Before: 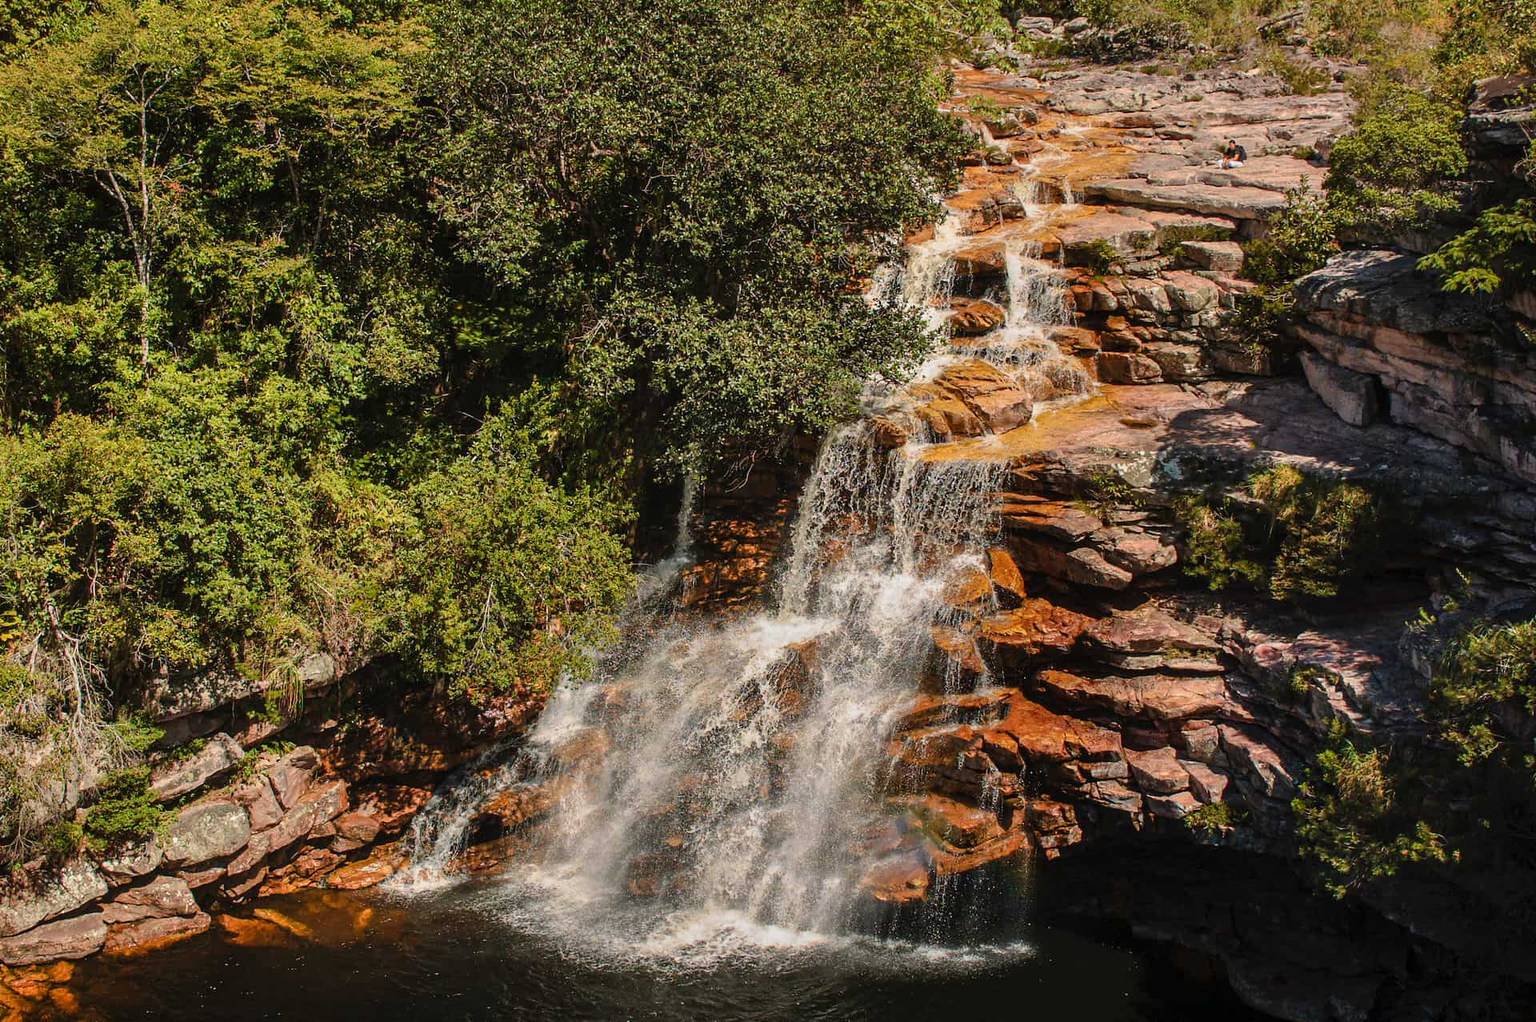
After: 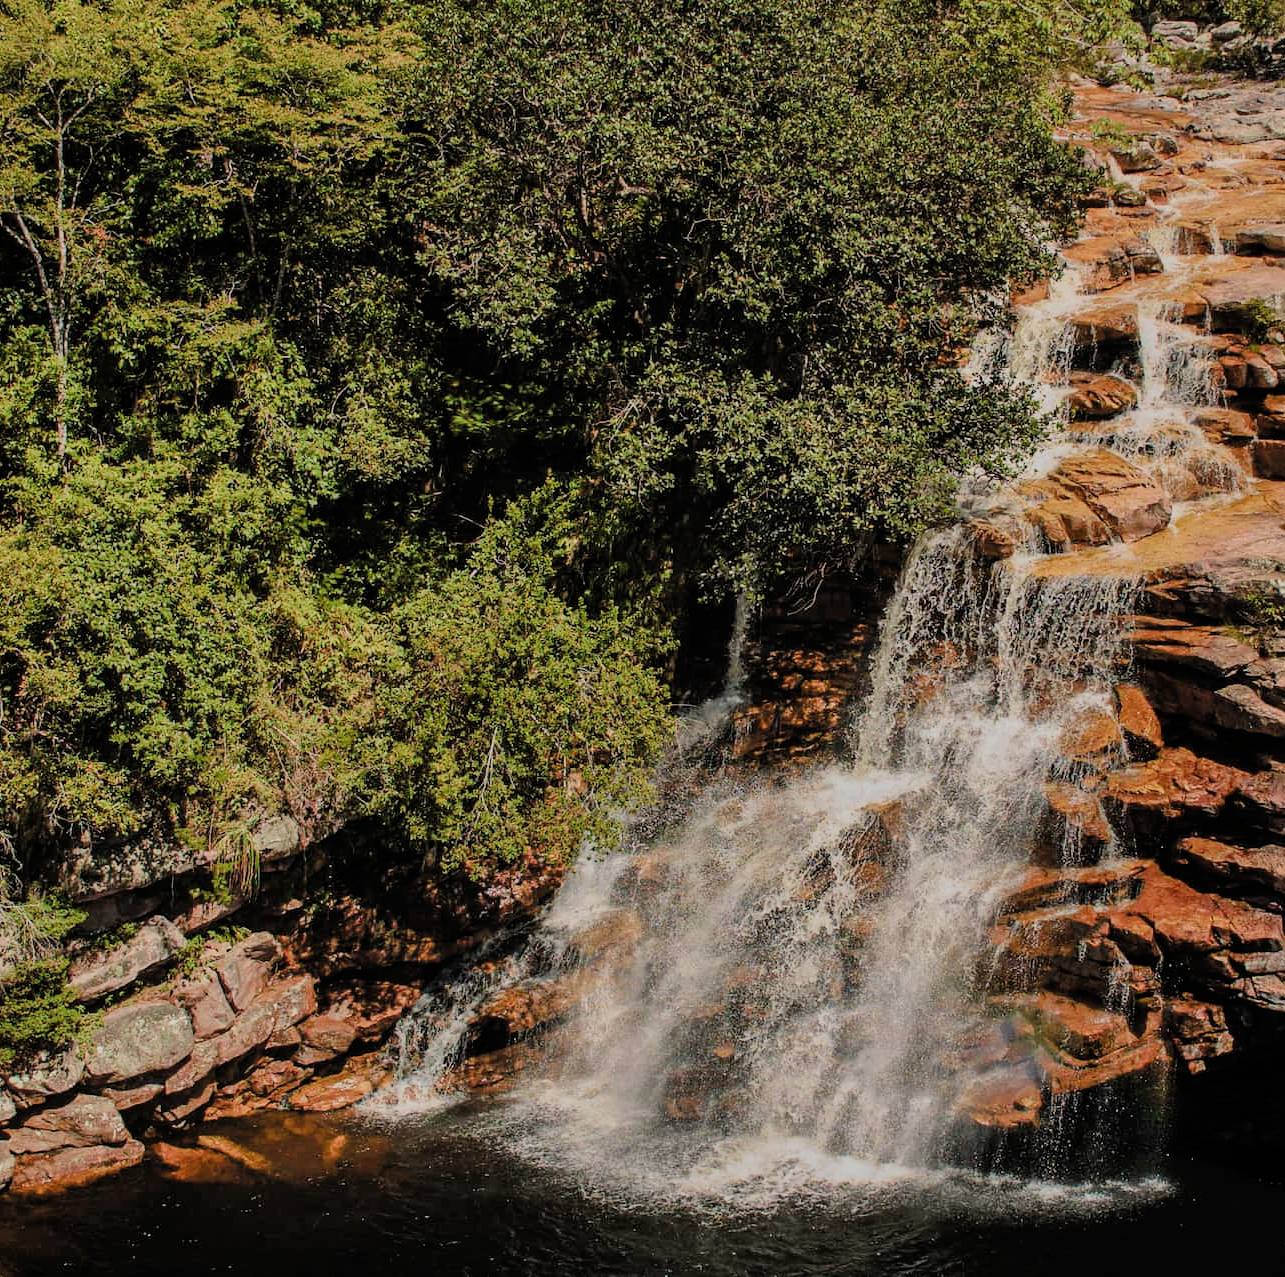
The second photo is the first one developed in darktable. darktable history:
crop and rotate: left 6.239%, right 26.802%
filmic rgb: black relative exposure -7.65 EV, white relative exposure 4.56 EV, hardness 3.61, color science v4 (2020)
